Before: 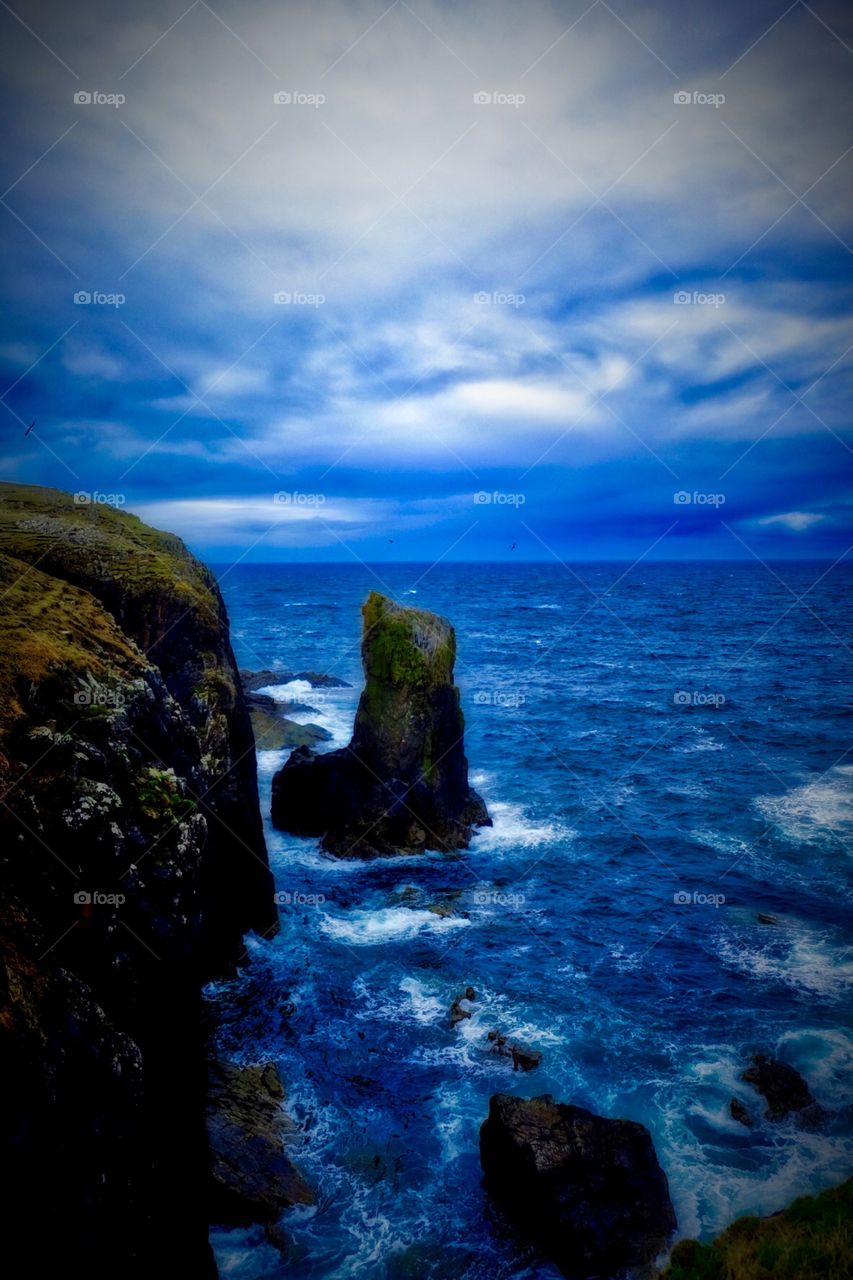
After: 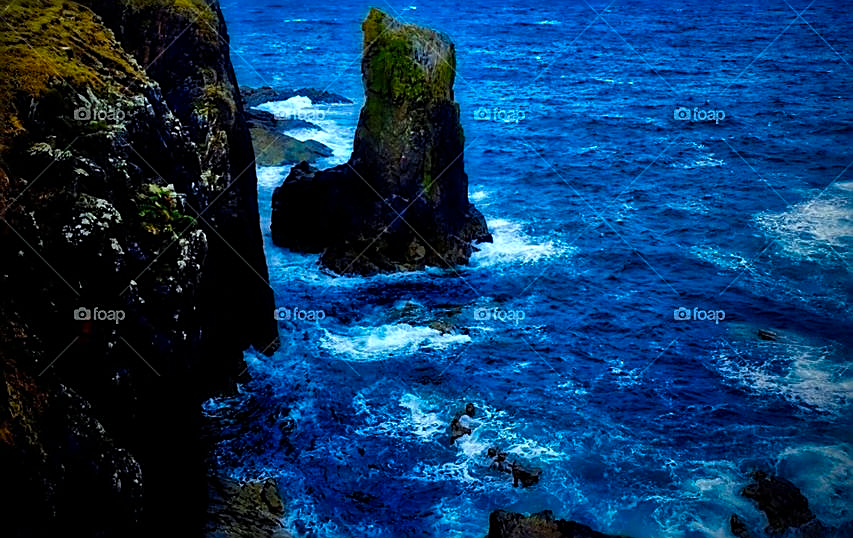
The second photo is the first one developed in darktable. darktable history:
exposure: exposure 0.201 EV, compensate exposure bias true, compensate highlight preservation false
sharpen: amount 1.01
color balance rgb: perceptual saturation grading › global saturation 30.316%, contrast 4.372%
color calibration: output R [1.063, -0.012, -0.003, 0], output G [0, 1.022, 0.021, 0], output B [-0.079, 0.047, 1, 0], illuminant Planckian (black body), adaptation linear Bradford (ICC v4), x 0.361, y 0.366, temperature 4487.13 K
crop: top 45.642%, bottom 12.25%
